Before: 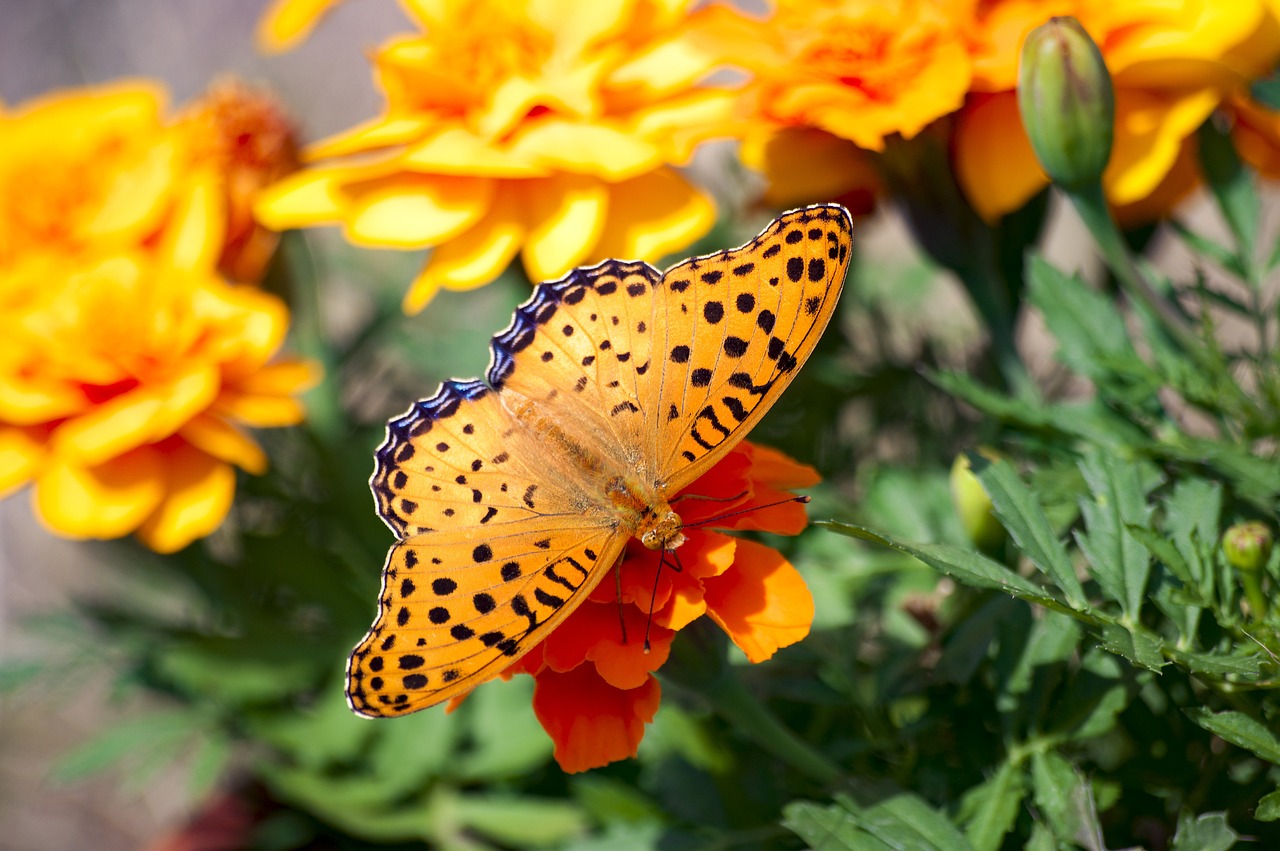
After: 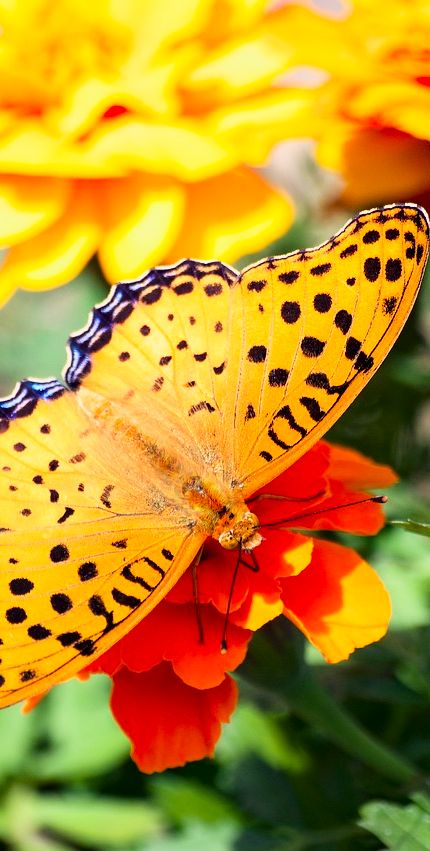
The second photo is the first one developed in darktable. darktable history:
contrast brightness saturation: contrast 0.197, brightness 0.158, saturation 0.216
exposure: black level correction 0.002, exposure -0.199 EV, compensate highlight preservation false
crop: left 33.087%, right 33.28%
tone curve: curves: ch0 [(0, 0) (0.091, 0.077) (0.389, 0.458) (0.745, 0.82) (0.844, 0.908) (0.909, 0.942) (1, 0.973)]; ch1 [(0, 0) (0.437, 0.404) (0.5, 0.5) (0.529, 0.556) (0.58, 0.603) (0.616, 0.649) (1, 1)]; ch2 [(0, 0) (0.442, 0.415) (0.5, 0.5) (0.535, 0.557) (0.585, 0.62) (1, 1)], color space Lab, linked channels, preserve colors none
